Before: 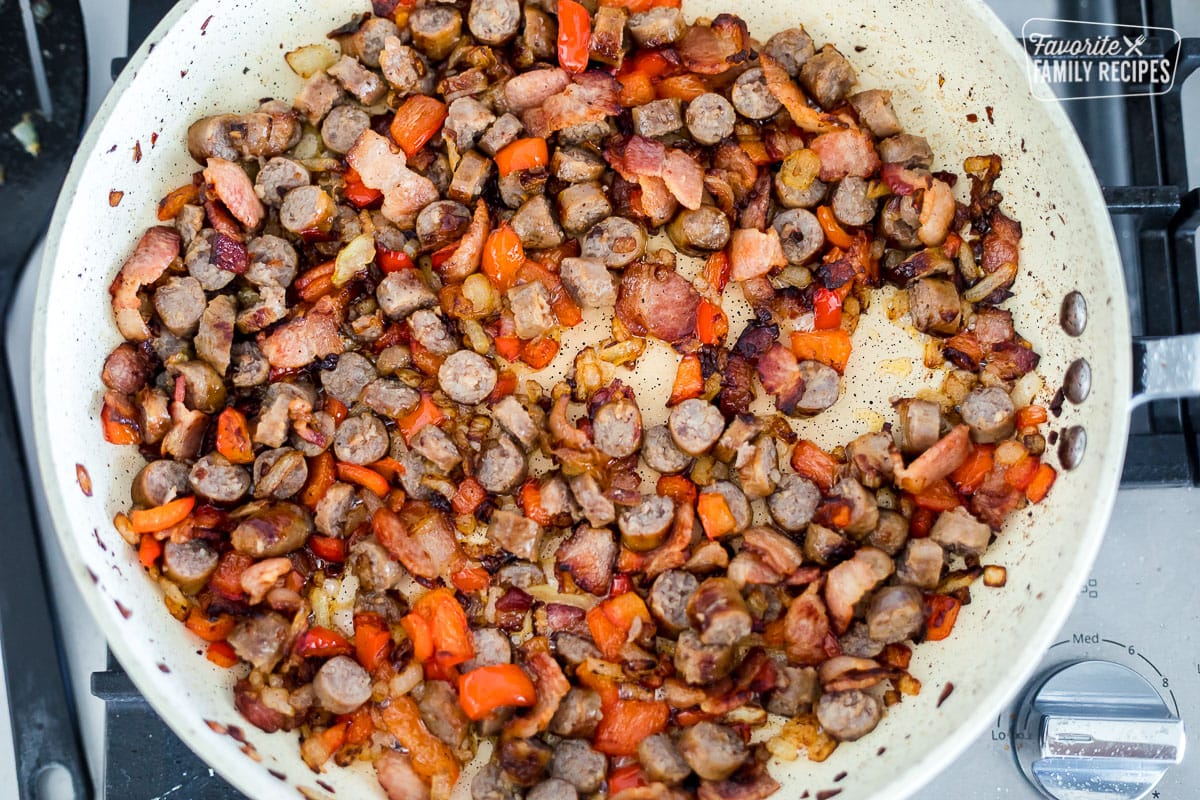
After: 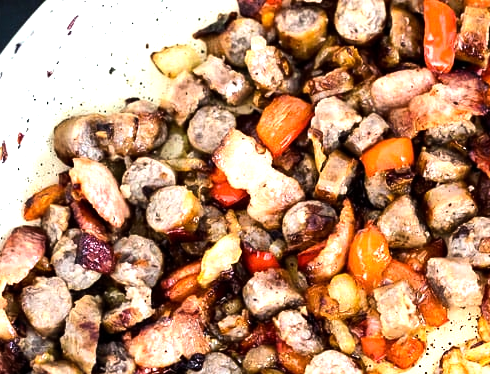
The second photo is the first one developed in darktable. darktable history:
crop and rotate: left 11.223%, top 0.115%, right 47.929%, bottom 53.035%
tone equalizer: -8 EV -1.05 EV, -7 EV -1.02 EV, -6 EV -0.832 EV, -5 EV -0.54 EV, -3 EV 0.568 EV, -2 EV 0.873 EV, -1 EV 0.999 EV, +0 EV 1.08 EV, edges refinement/feathering 500, mask exposure compensation -1.57 EV, preserve details no
